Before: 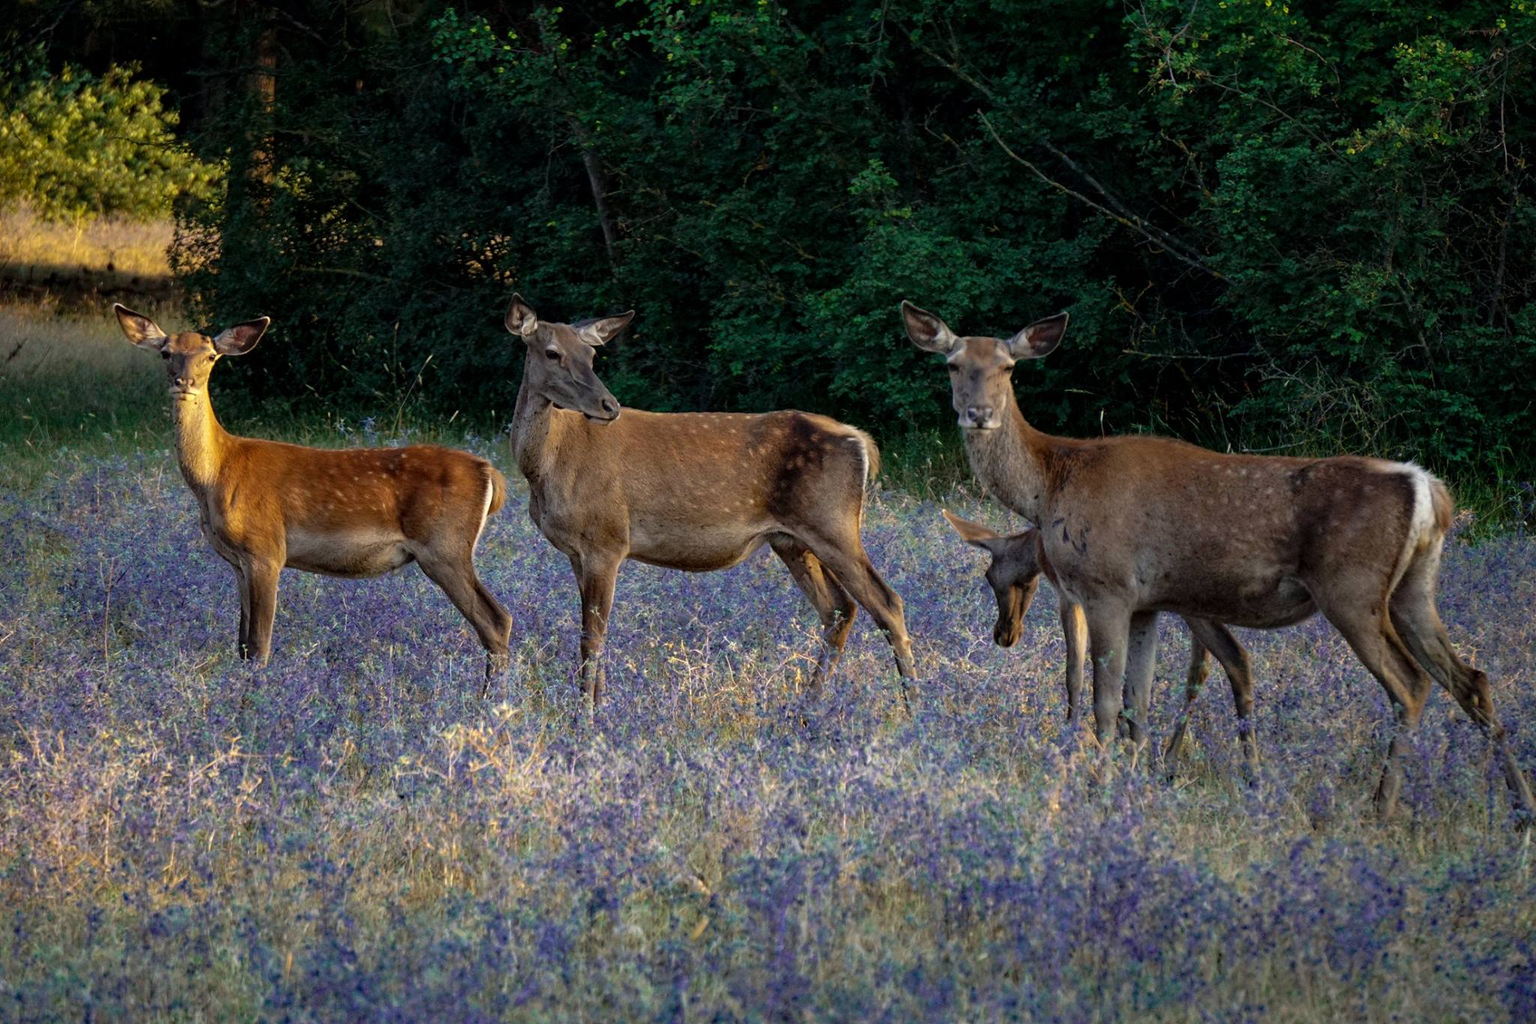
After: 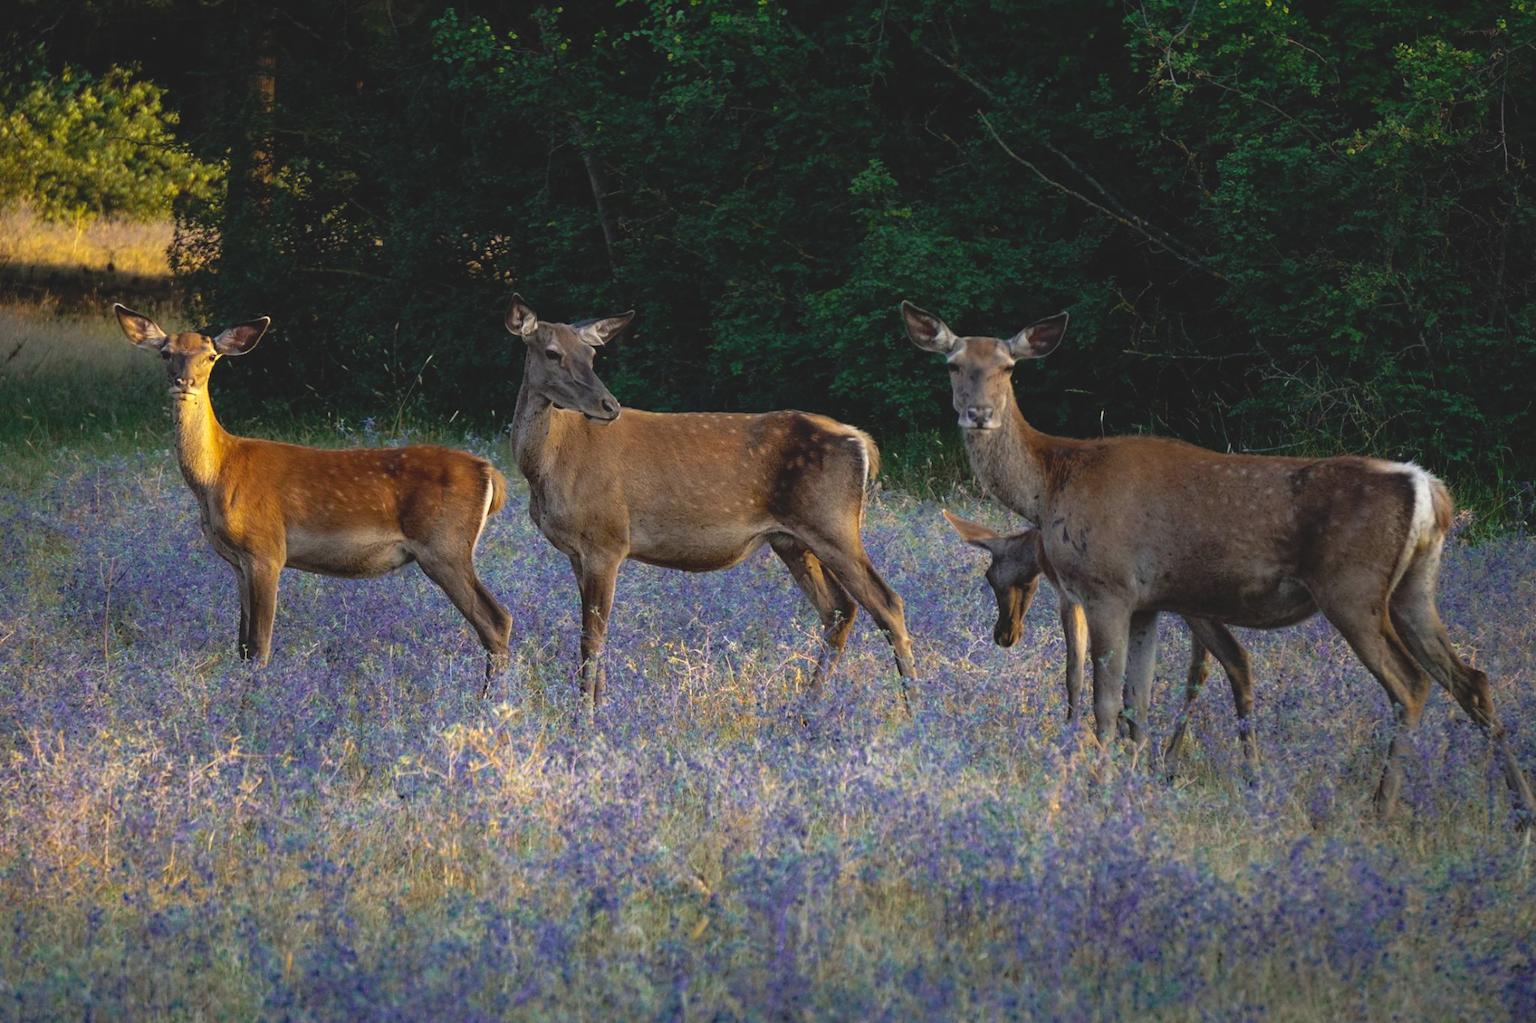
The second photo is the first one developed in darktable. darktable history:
levels: levels [0.026, 0.507, 0.987]
tone equalizer: -8 EV -0.722 EV, -7 EV -0.726 EV, -6 EV -0.621 EV, -5 EV -0.409 EV, -3 EV 0.396 EV, -2 EV 0.6 EV, -1 EV 0.678 EV, +0 EV 0.72 EV, smoothing diameter 2.03%, edges refinement/feathering 16.46, mask exposure compensation -1.57 EV, filter diffusion 5
contrast brightness saturation: contrast -0.27
